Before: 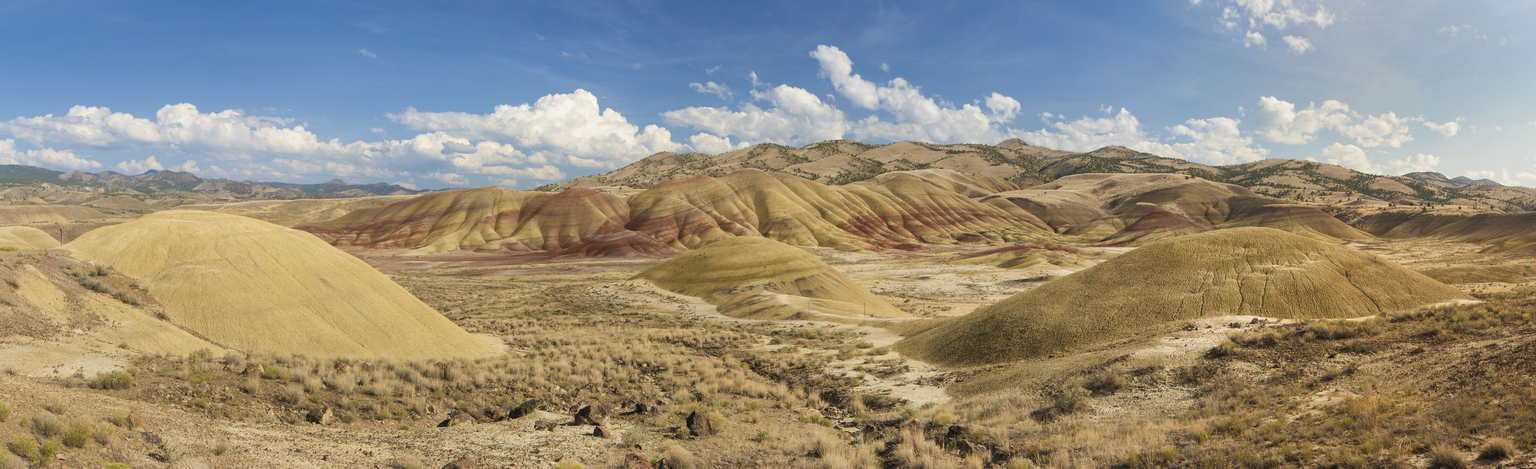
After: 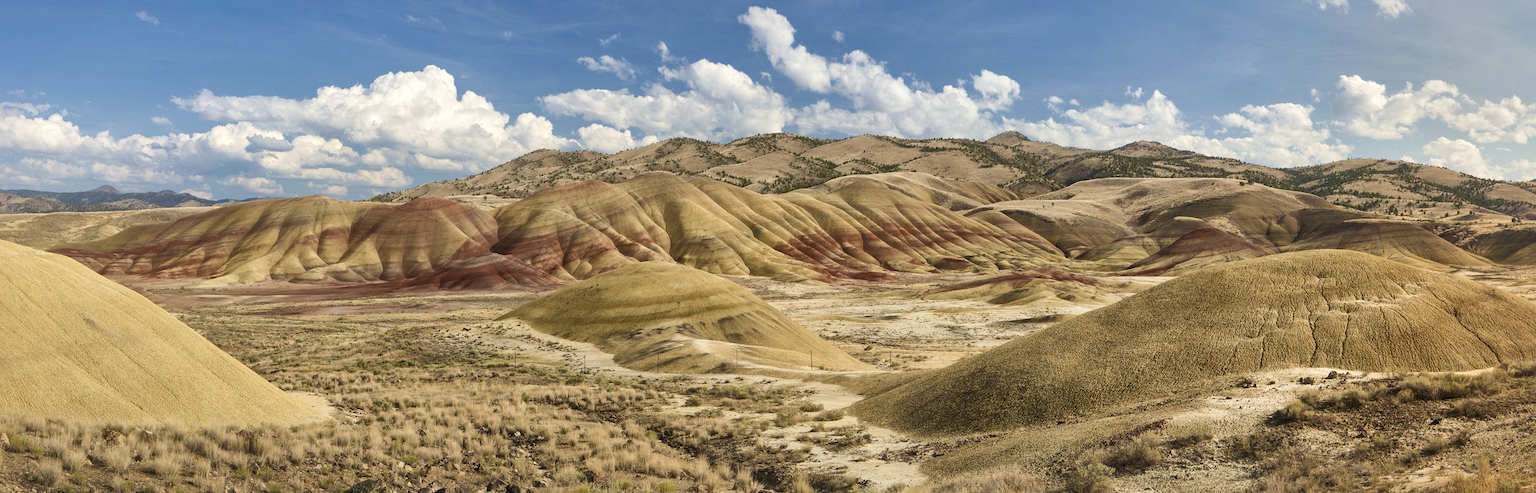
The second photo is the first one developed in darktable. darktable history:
tone equalizer: on, module defaults
crop: left 16.768%, top 8.653%, right 8.362%, bottom 12.485%
local contrast: mode bilateral grid, contrast 20, coarseness 50, detail 150%, midtone range 0.2
fill light: on, module defaults
shadows and highlights: shadows 25, highlights -25
